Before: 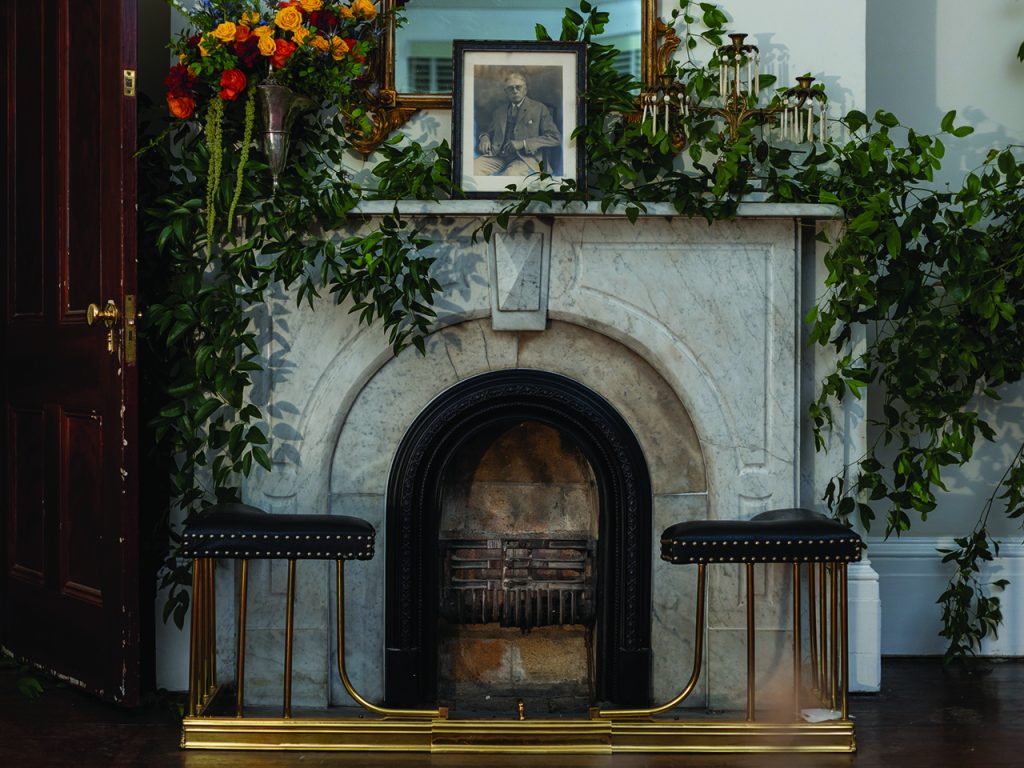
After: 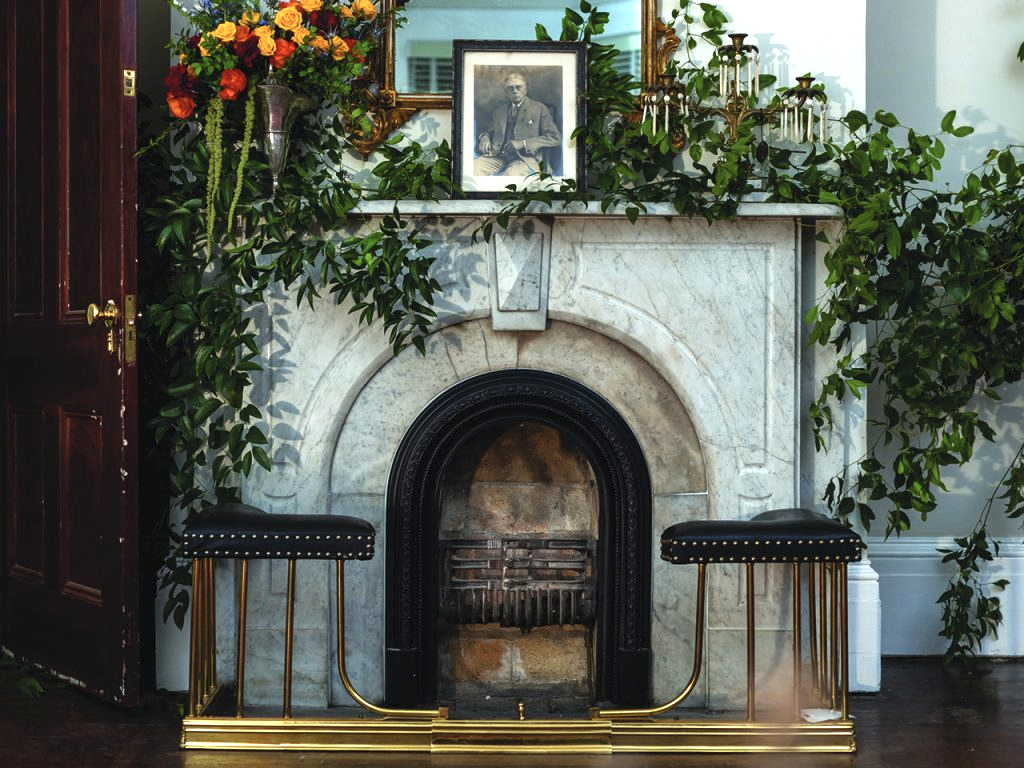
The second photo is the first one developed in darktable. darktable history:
exposure: black level correction 0, exposure 1 EV, compensate exposure bias true, compensate highlight preservation false
contrast brightness saturation: saturation -0.17
